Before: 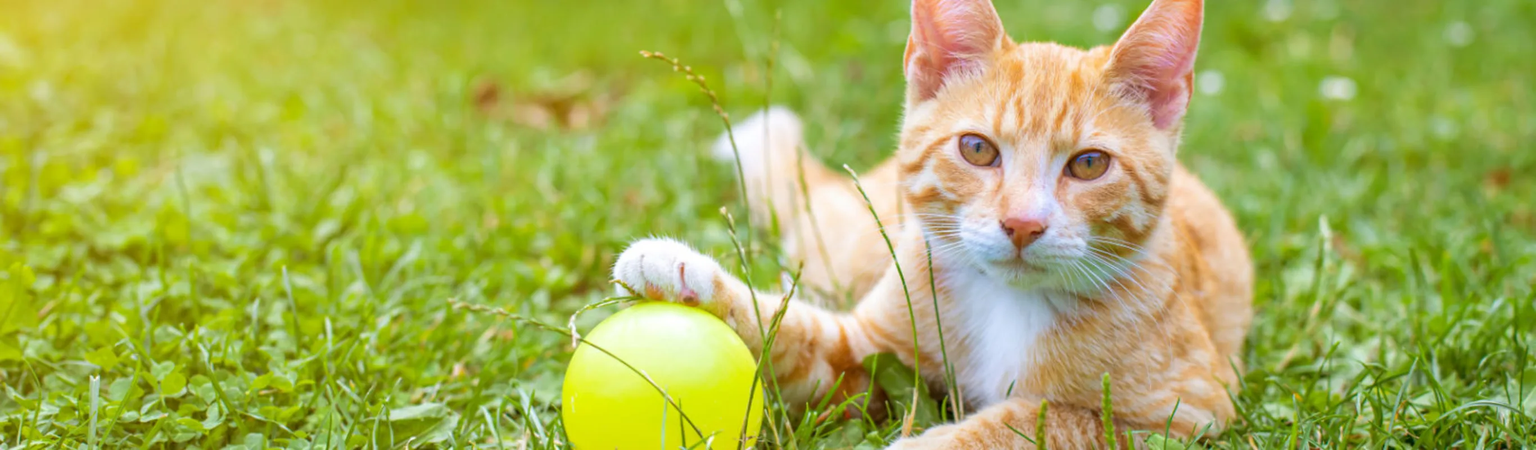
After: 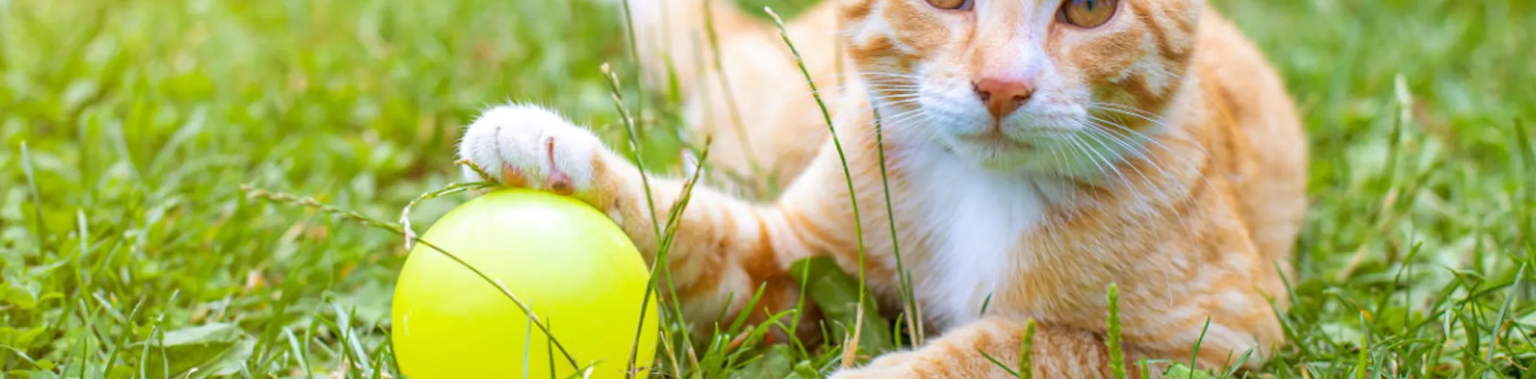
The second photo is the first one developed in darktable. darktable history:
crop and rotate: left 17.377%, top 35.376%, right 7.141%, bottom 0.786%
